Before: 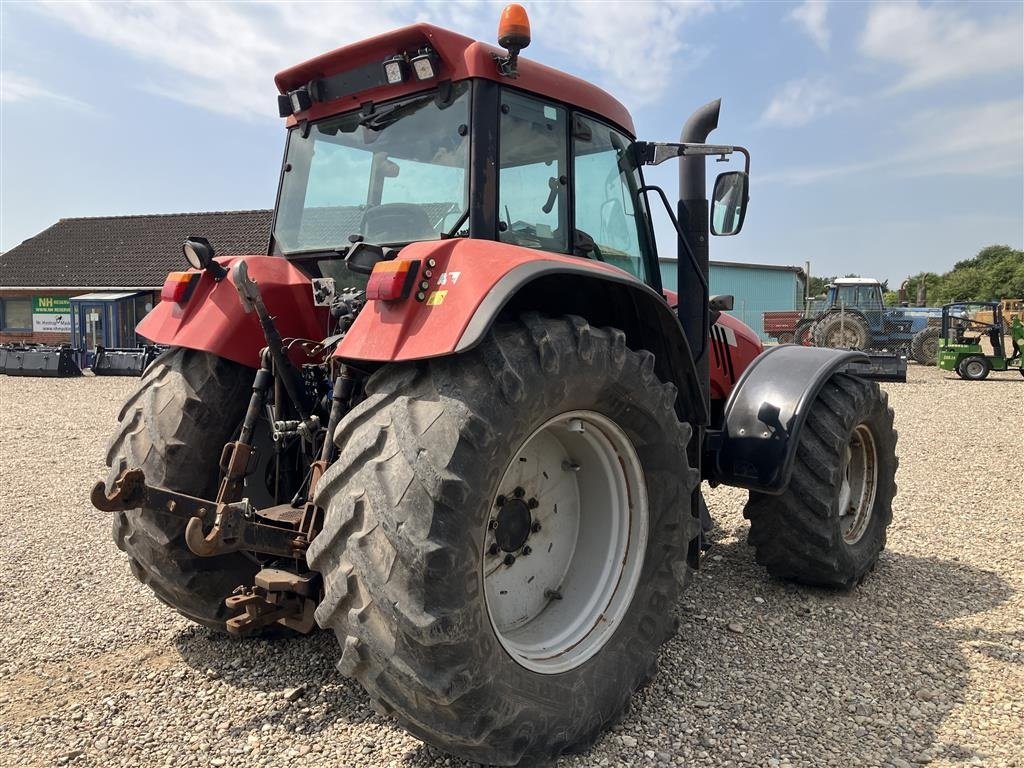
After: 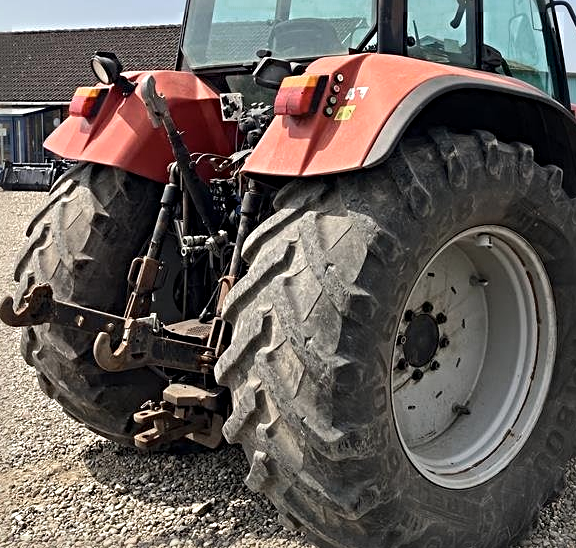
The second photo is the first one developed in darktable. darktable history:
tone equalizer: edges refinement/feathering 500, mask exposure compensation -1.57 EV, preserve details no
crop: left 9.017%, top 24.199%, right 34.708%, bottom 4.383%
sharpen: radius 4.857
color zones: curves: ch0 [(0, 0.558) (0.143, 0.548) (0.286, 0.447) (0.429, 0.259) (0.571, 0.5) (0.714, 0.5) (0.857, 0.593) (1, 0.558)]; ch1 [(0, 0.543) (0.01, 0.544) (0.12, 0.492) (0.248, 0.458) (0.5, 0.534) (0.748, 0.5) (0.99, 0.469) (1, 0.543)]; ch2 [(0, 0.507) (0.143, 0.522) (0.286, 0.505) (0.429, 0.5) (0.571, 0.5) (0.714, 0.5) (0.857, 0.5) (1, 0.507)], mix 41.83%
